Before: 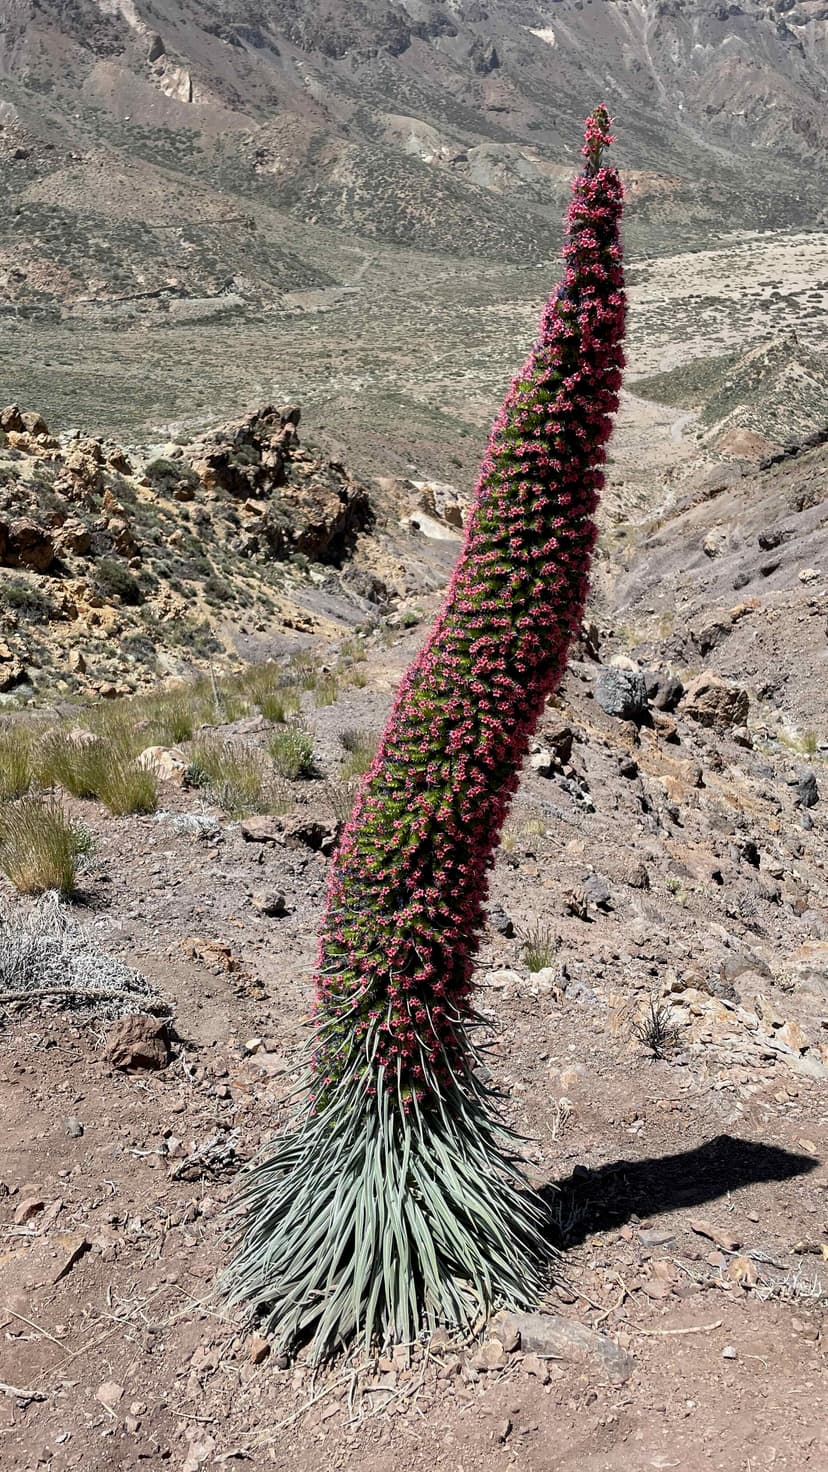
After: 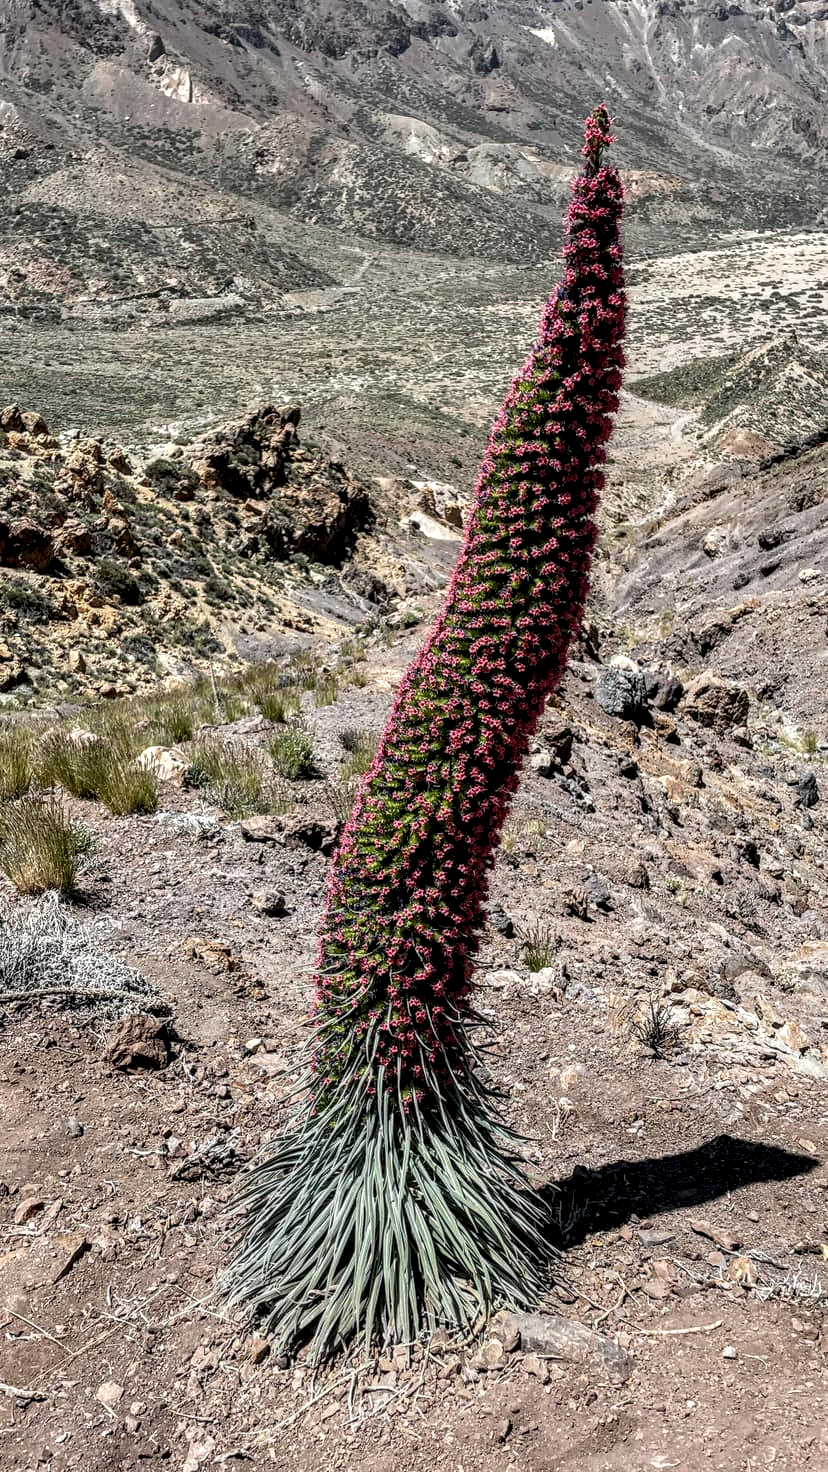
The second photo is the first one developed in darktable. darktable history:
local contrast: highlights 0%, shadows 2%, detail 182%
